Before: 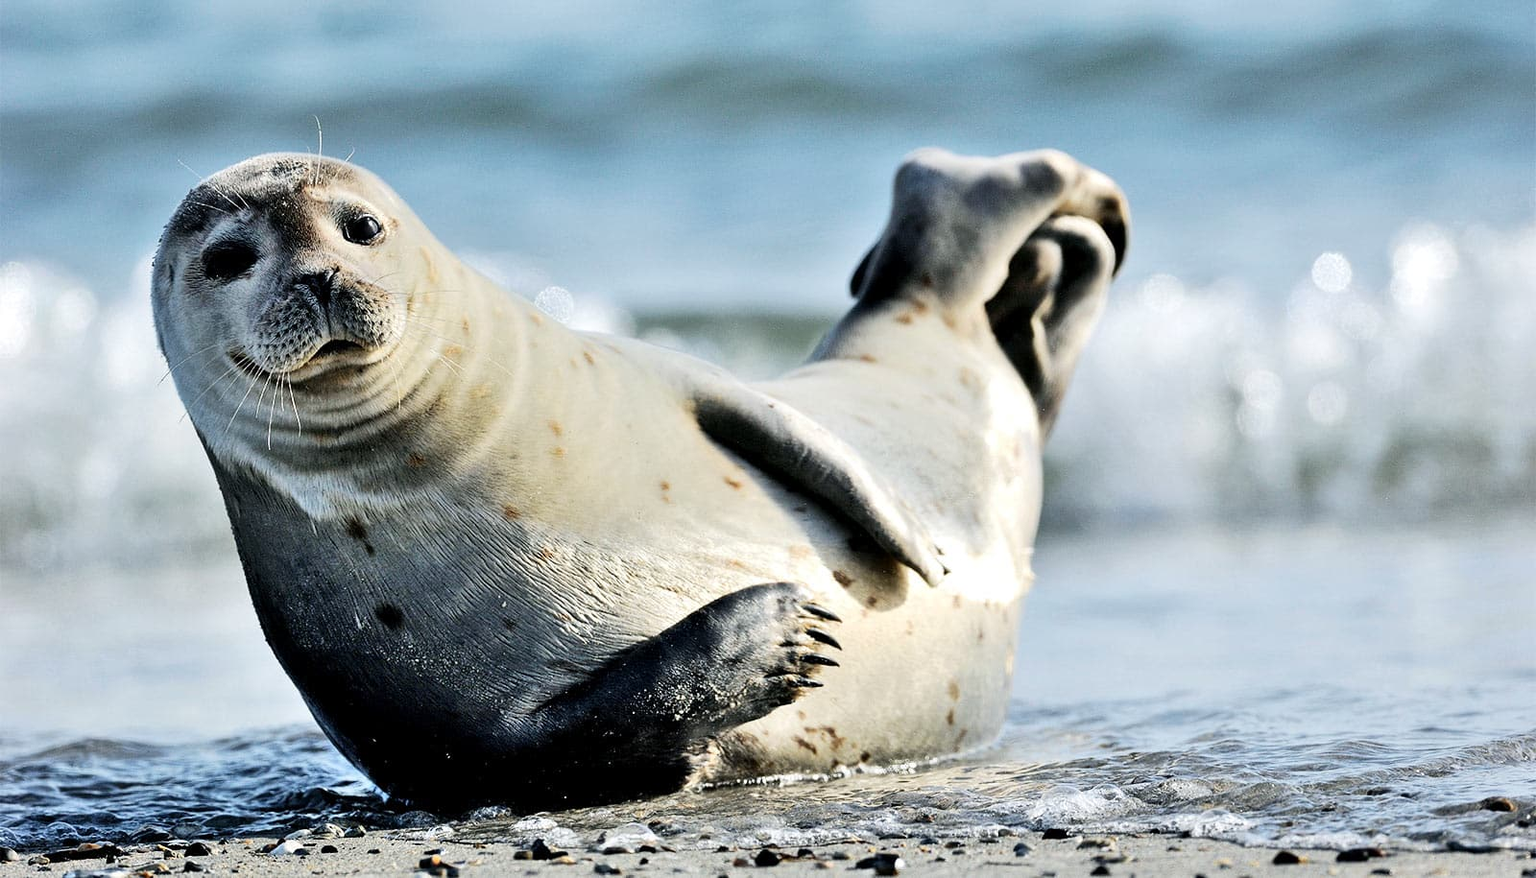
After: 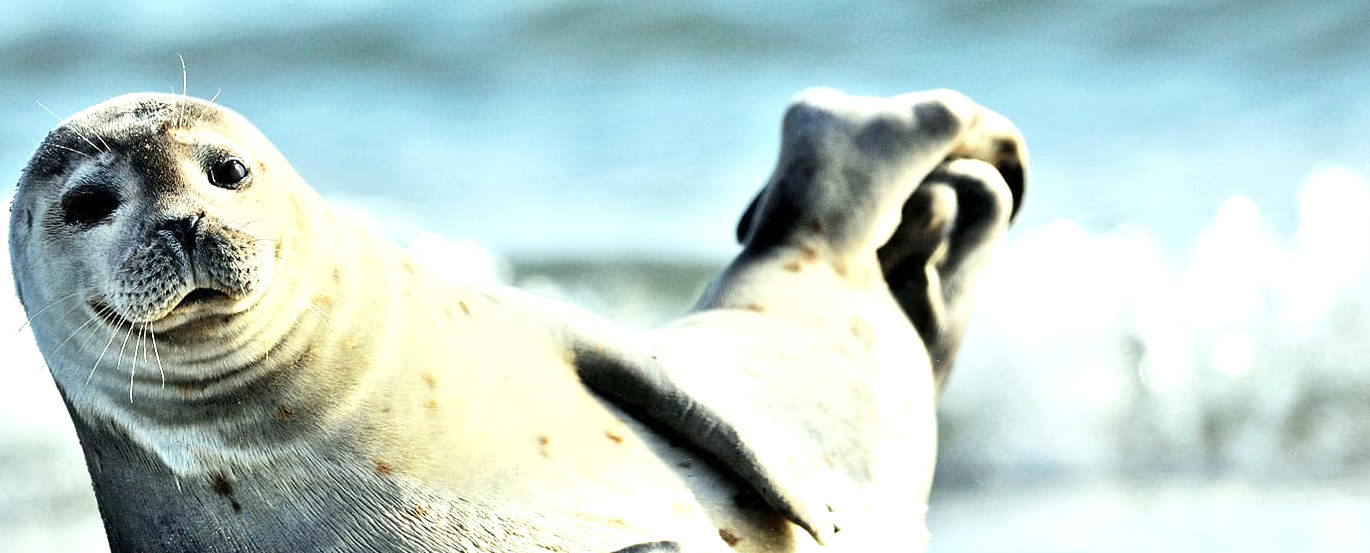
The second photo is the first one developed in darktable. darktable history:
color correction: highlights a* -4.28, highlights b* 6.53
crop and rotate: left 9.345%, top 7.22%, right 4.982%, bottom 32.331%
exposure: exposure 0.669 EV, compensate highlight preservation false
